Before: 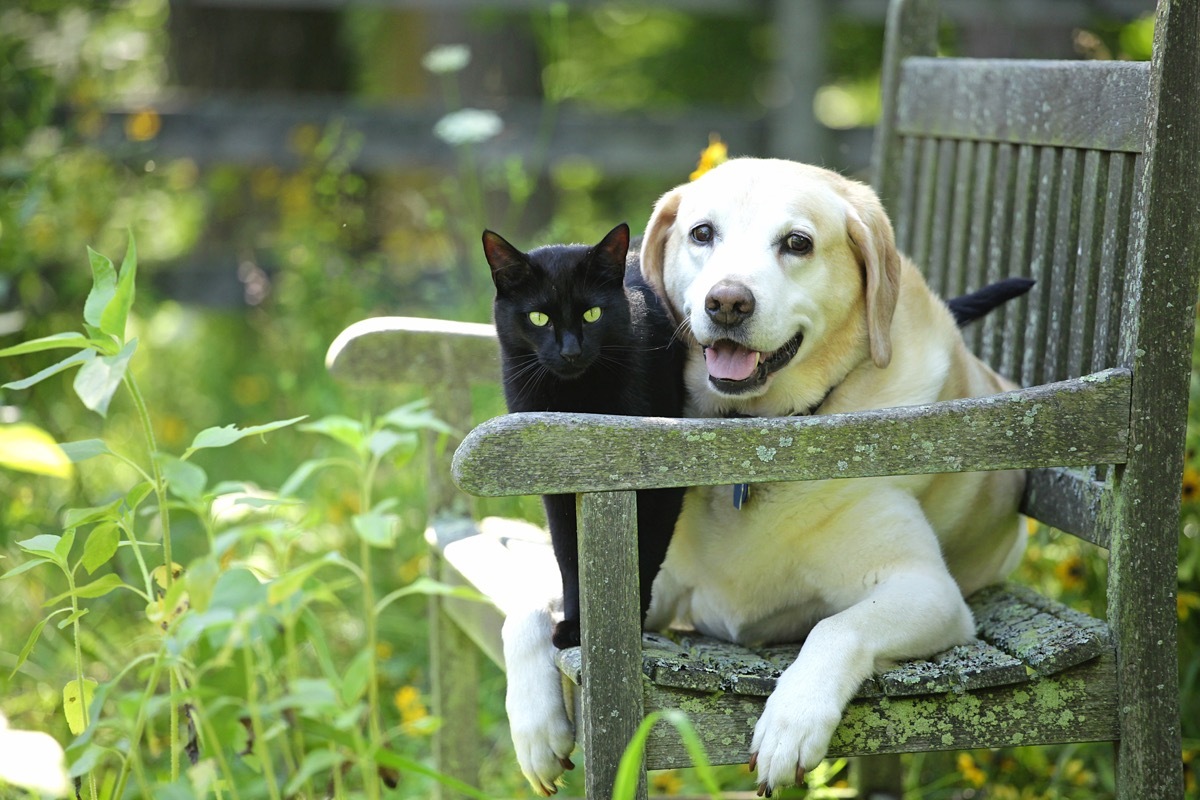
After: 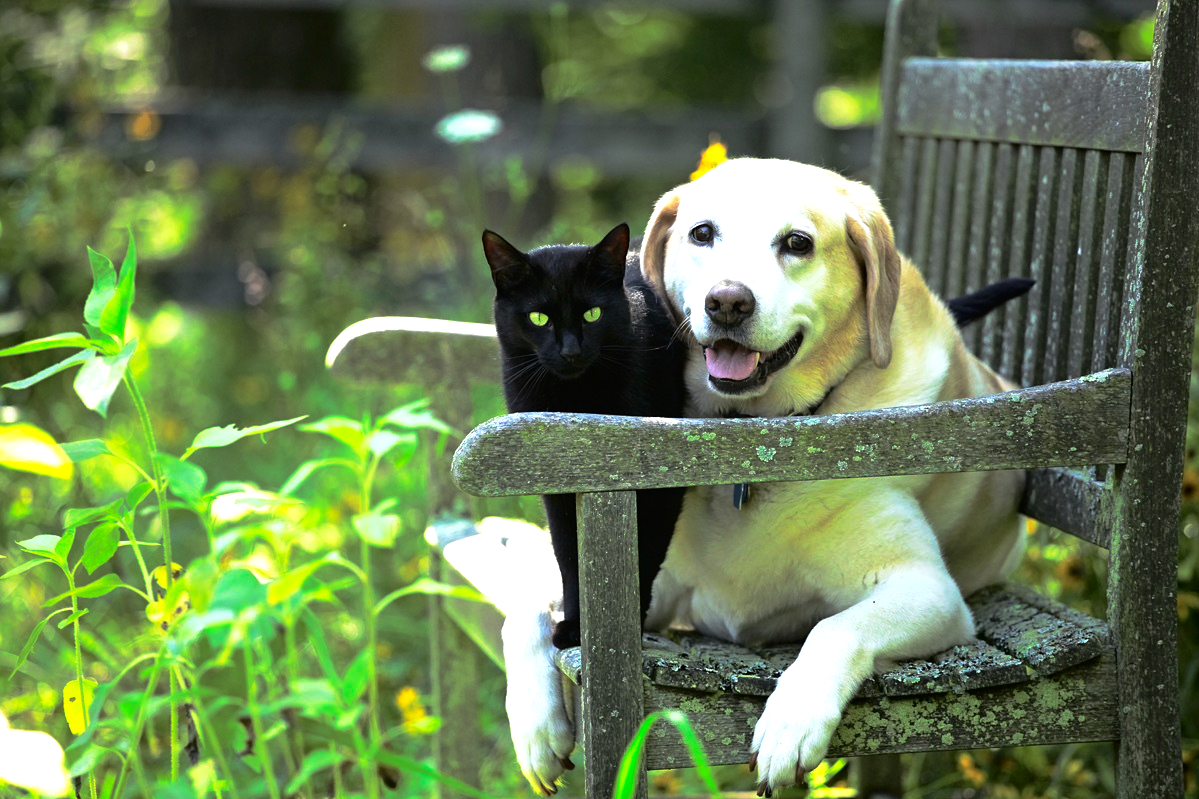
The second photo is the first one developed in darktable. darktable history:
base curve: curves: ch0 [(0, 0) (0.564, 0.291) (0.802, 0.731) (1, 1)], preserve colors none
crop: left 0.009%
tone curve: curves: ch0 [(0, 0) (0.003, 0.011) (0.011, 0.012) (0.025, 0.013) (0.044, 0.023) (0.069, 0.04) (0.1, 0.06) (0.136, 0.094) (0.177, 0.145) (0.224, 0.213) (0.277, 0.301) (0.335, 0.389) (0.399, 0.473) (0.468, 0.554) (0.543, 0.627) (0.623, 0.694) (0.709, 0.763) (0.801, 0.83) (0.898, 0.906) (1, 1)], color space Lab, independent channels, preserve colors none
exposure: black level correction 0.001, exposure 0.498 EV, compensate highlight preservation false
